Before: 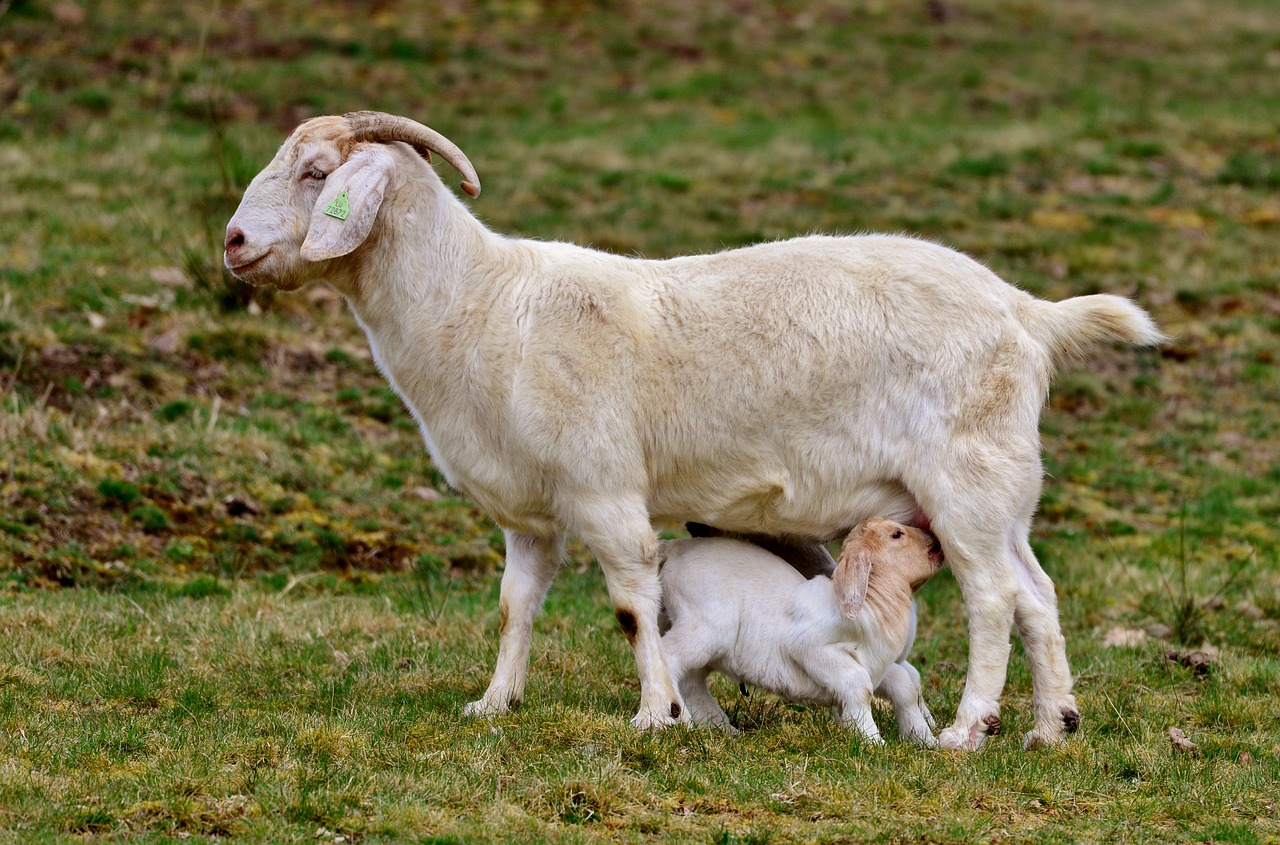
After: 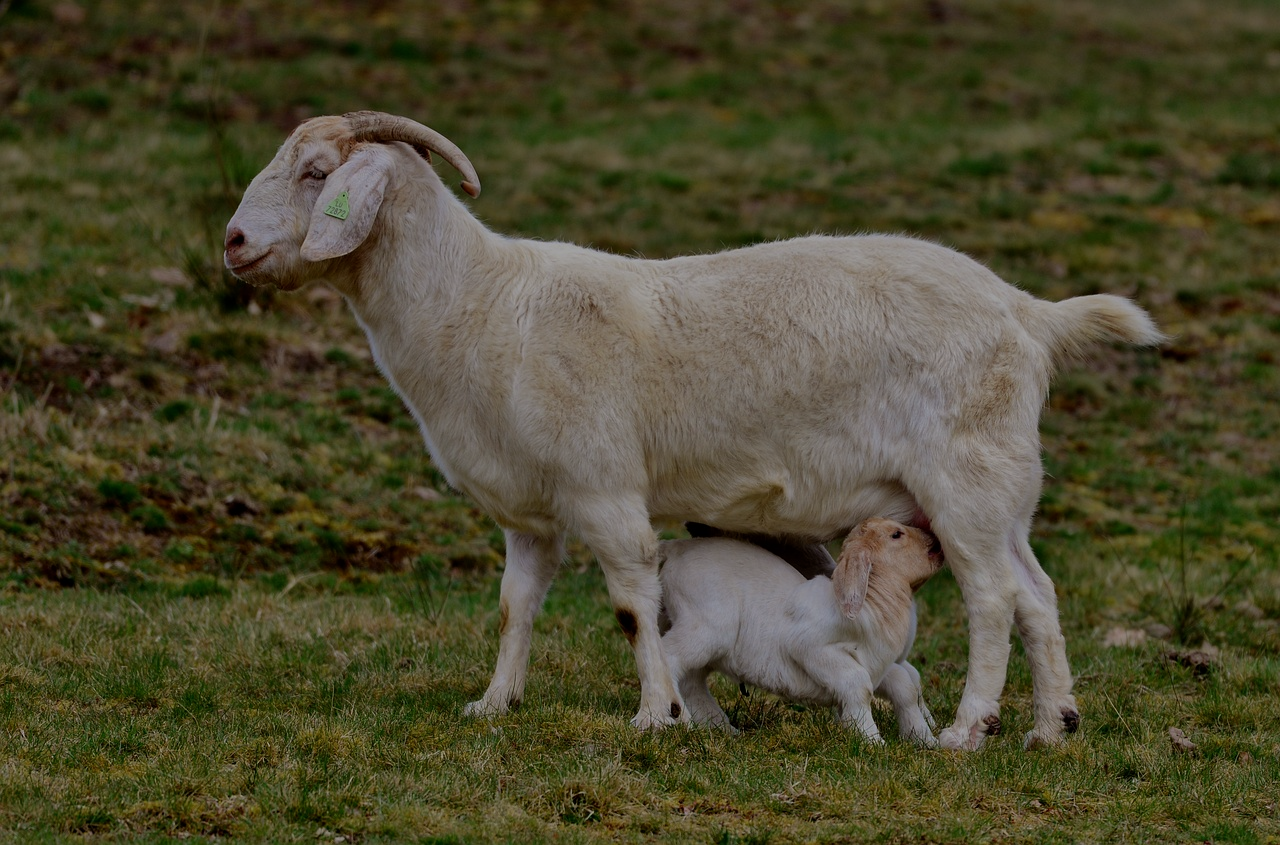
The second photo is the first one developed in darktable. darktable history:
exposure: exposure -1.378 EV, compensate highlight preservation false
